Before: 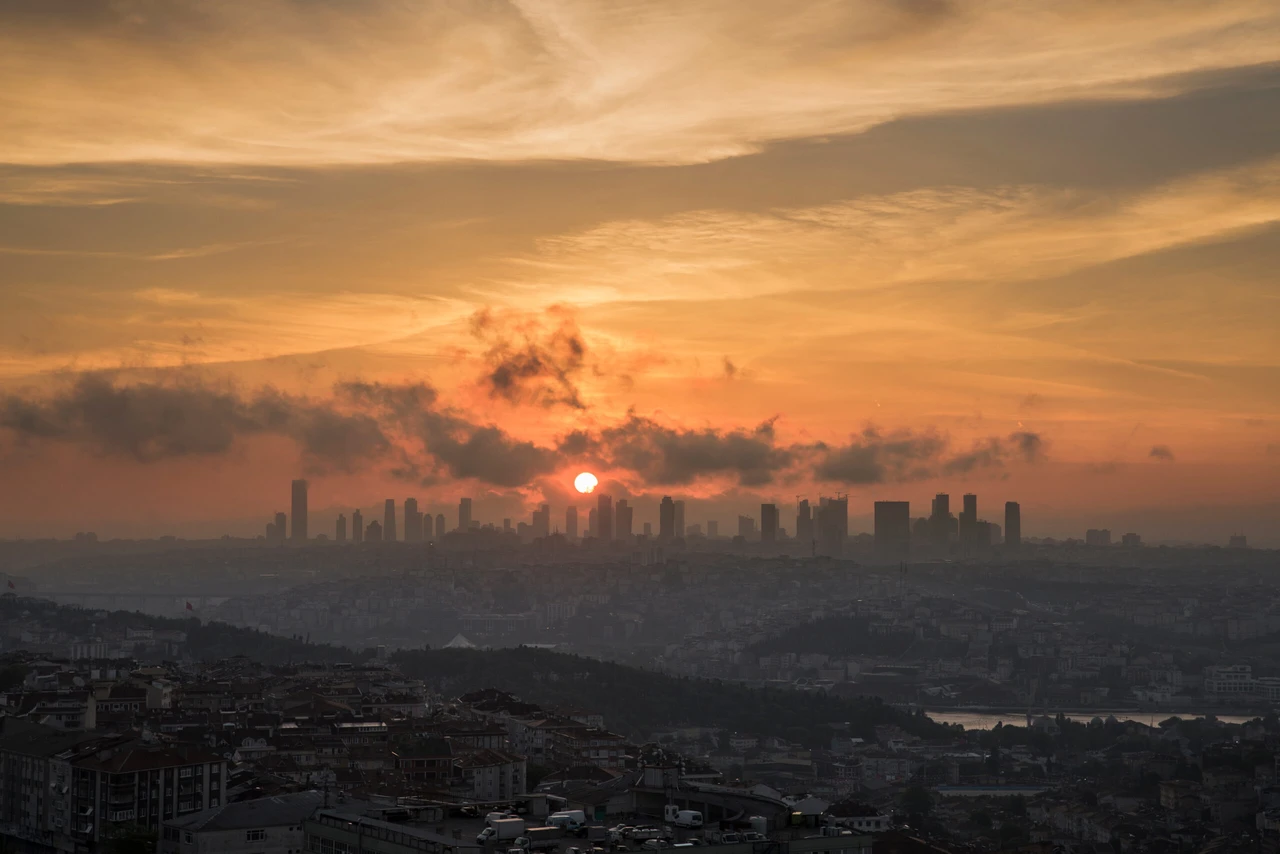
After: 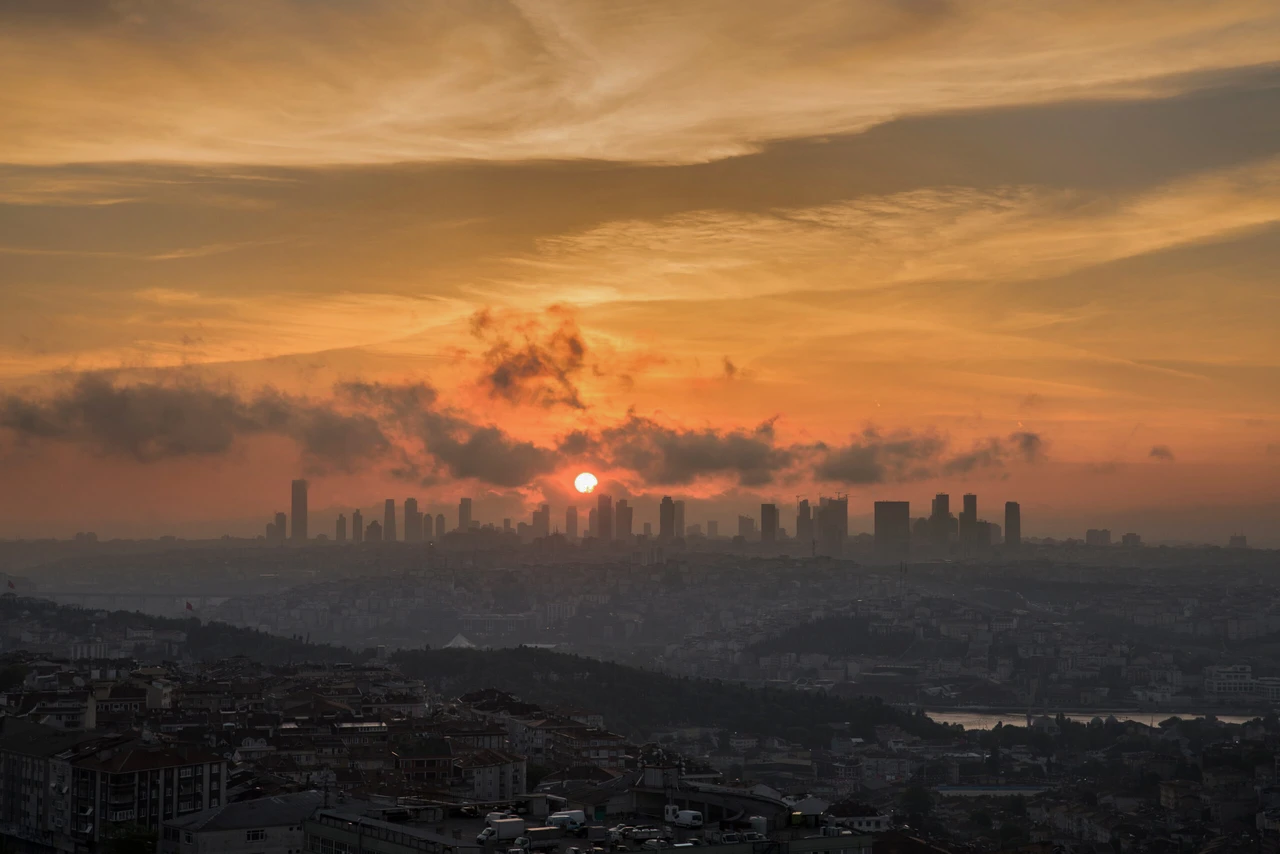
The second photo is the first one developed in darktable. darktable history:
shadows and highlights: shadows -19.48, highlights -73.58
